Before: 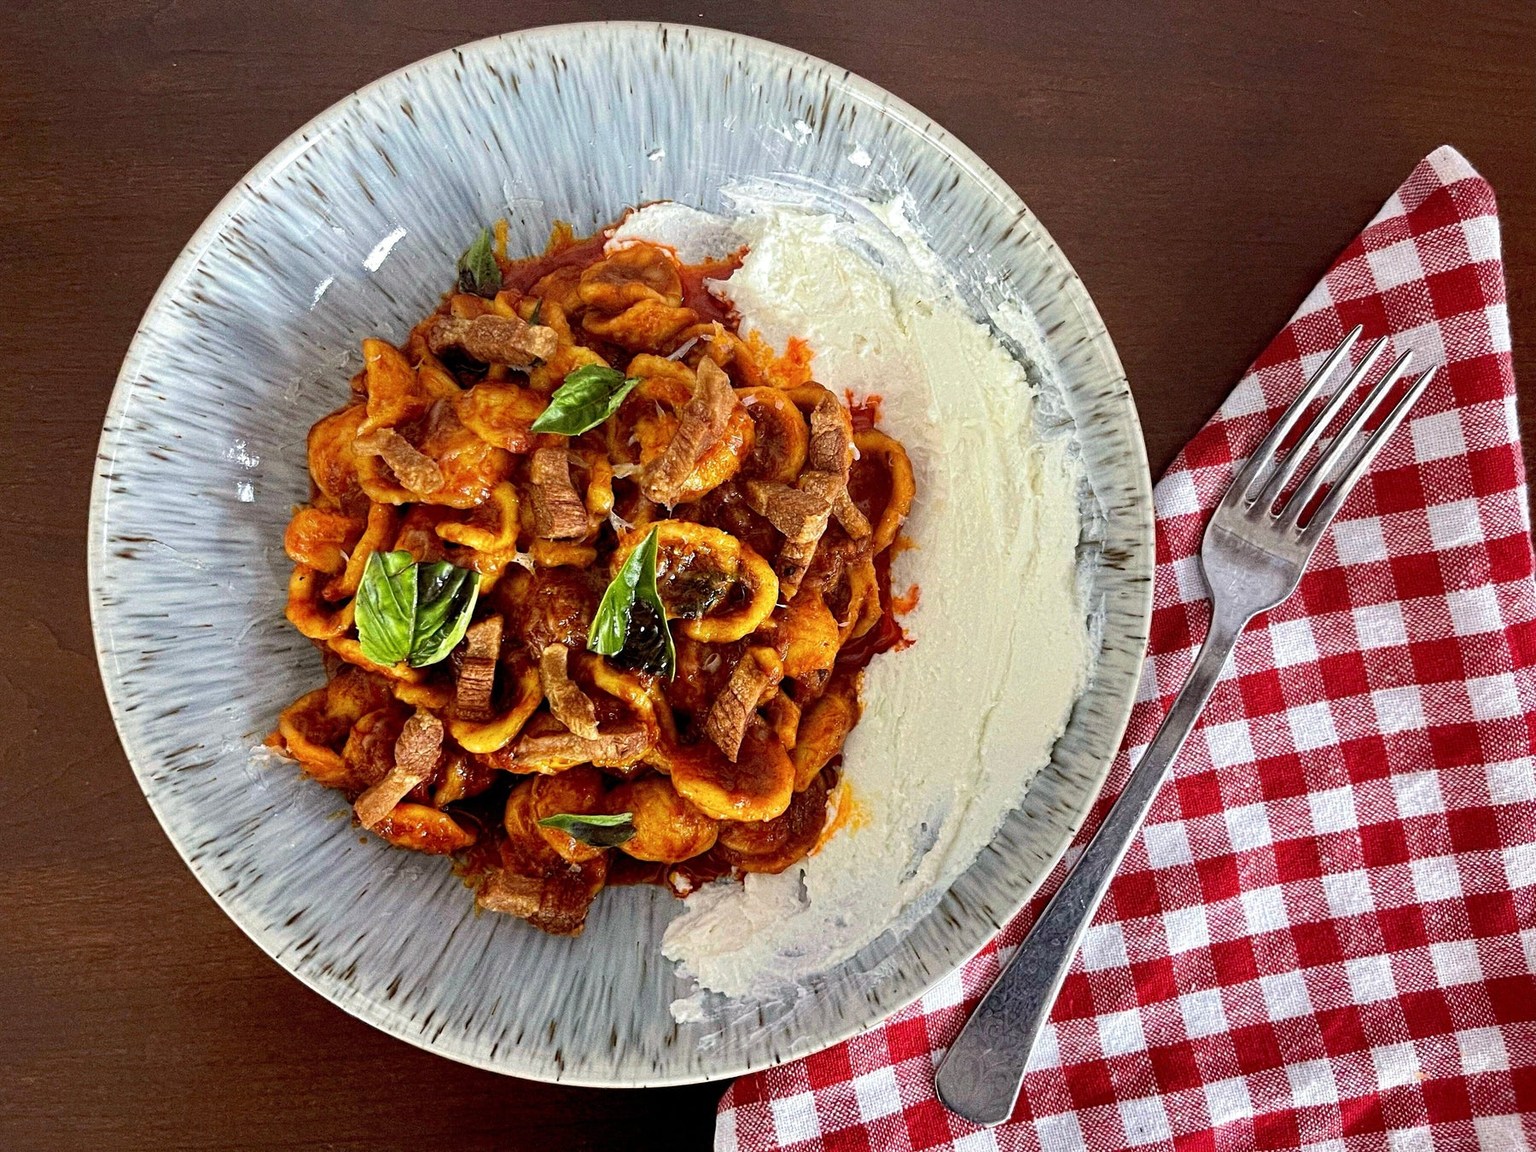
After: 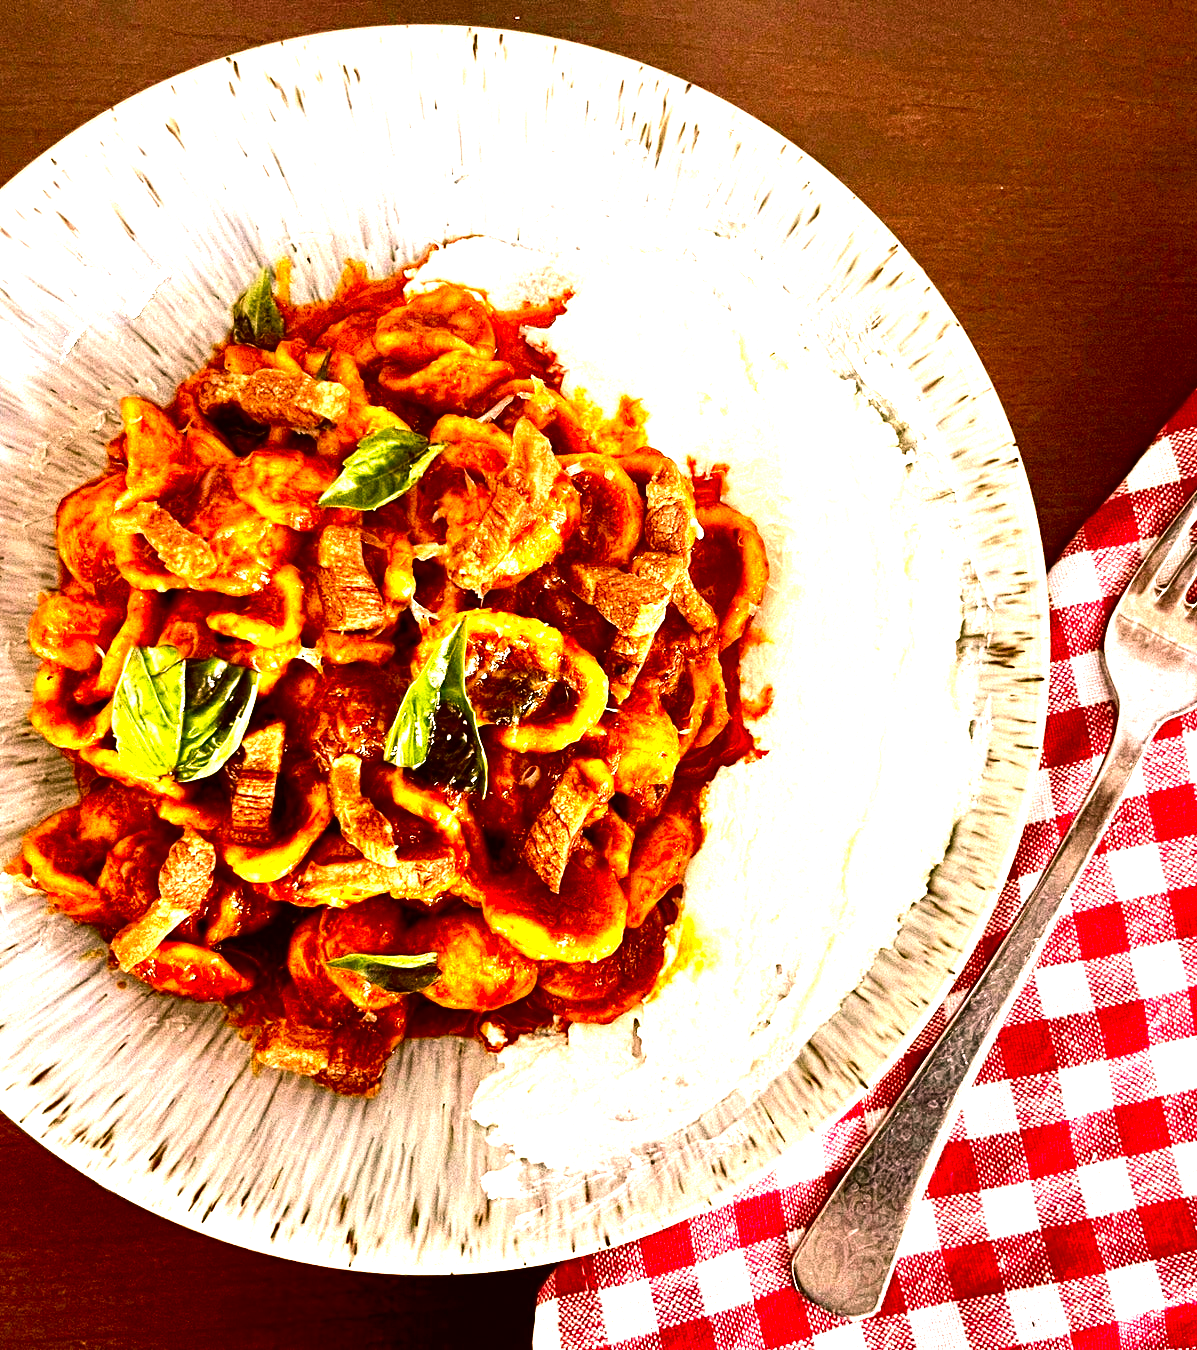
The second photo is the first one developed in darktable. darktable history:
crop: left 16.899%, right 16.556%
contrast brightness saturation: contrast 0.13, brightness -0.24, saturation 0.14
color correction: highlights a* 8.98, highlights b* 15.09, shadows a* -0.49, shadows b* 26.52
white balance: red 1.127, blue 0.943
exposure: black level correction 0, exposure 1.6 EV, compensate exposure bias true, compensate highlight preservation false
